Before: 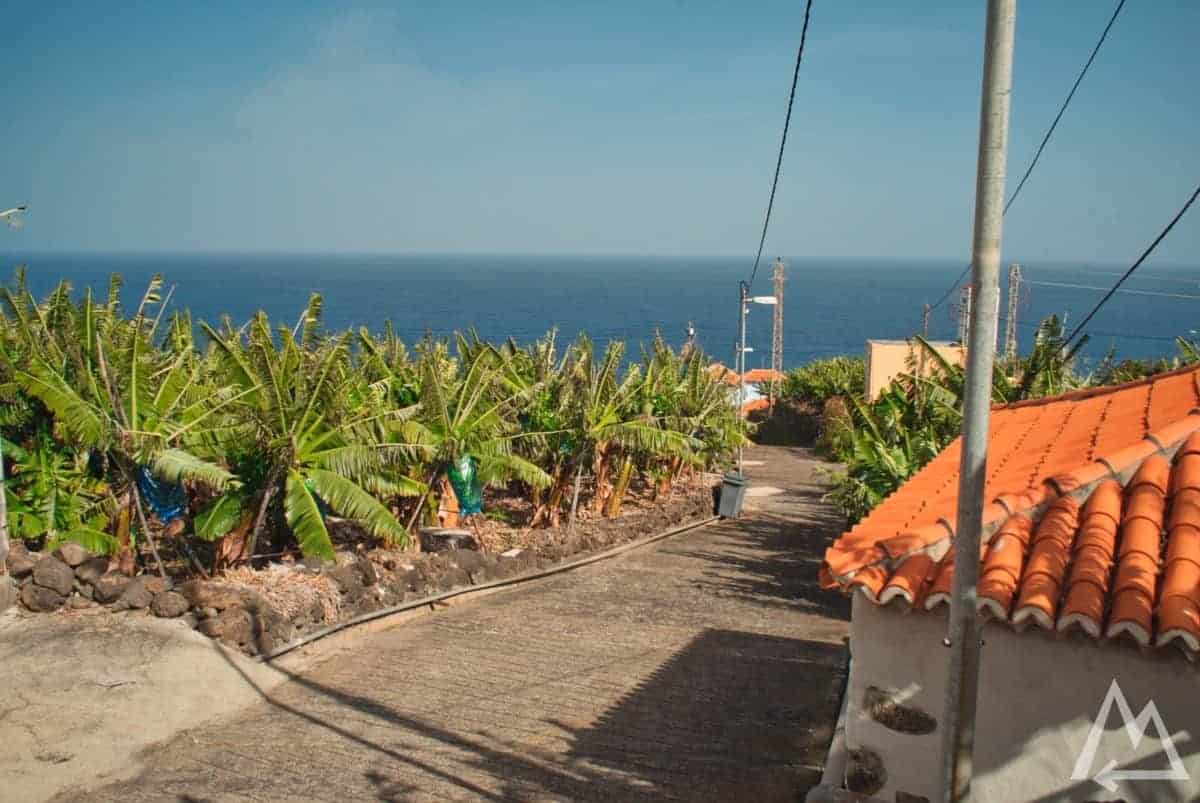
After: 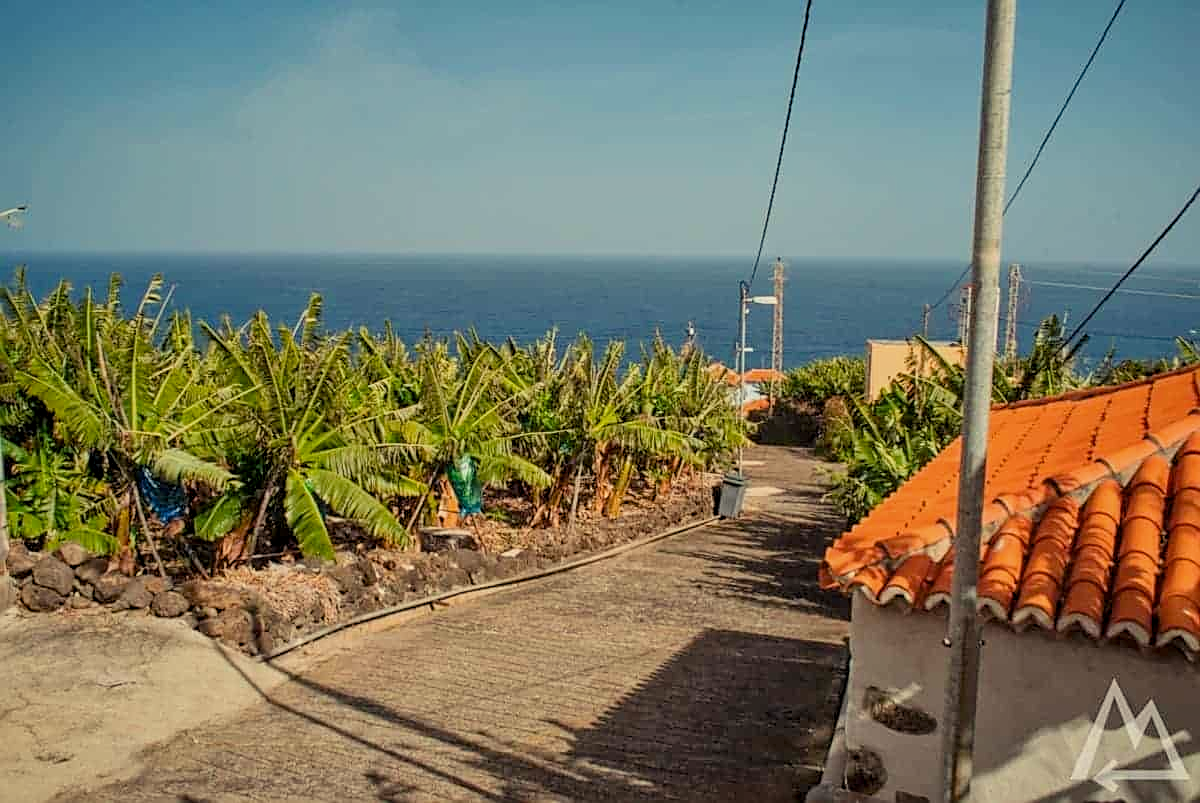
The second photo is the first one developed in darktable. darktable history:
local contrast: on, module defaults
sharpen: amount 0.536
color balance rgb: power › chroma 0.323%, power › hue 23.84°, highlights gain › luminance 6.083%, highlights gain › chroma 2.582%, highlights gain › hue 88.92°, linear chroma grading › shadows -2.361%, linear chroma grading › highlights -14.968%, linear chroma grading › global chroma -9.635%, linear chroma grading › mid-tones -10.23%, perceptual saturation grading › global saturation 30.717%, global vibrance 20%
filmic rgb: black relative exposure -7.99 EV, white relative exposure 4.02 EV, hardness 4.14, contrast 0.935, color science v6 (2022)
